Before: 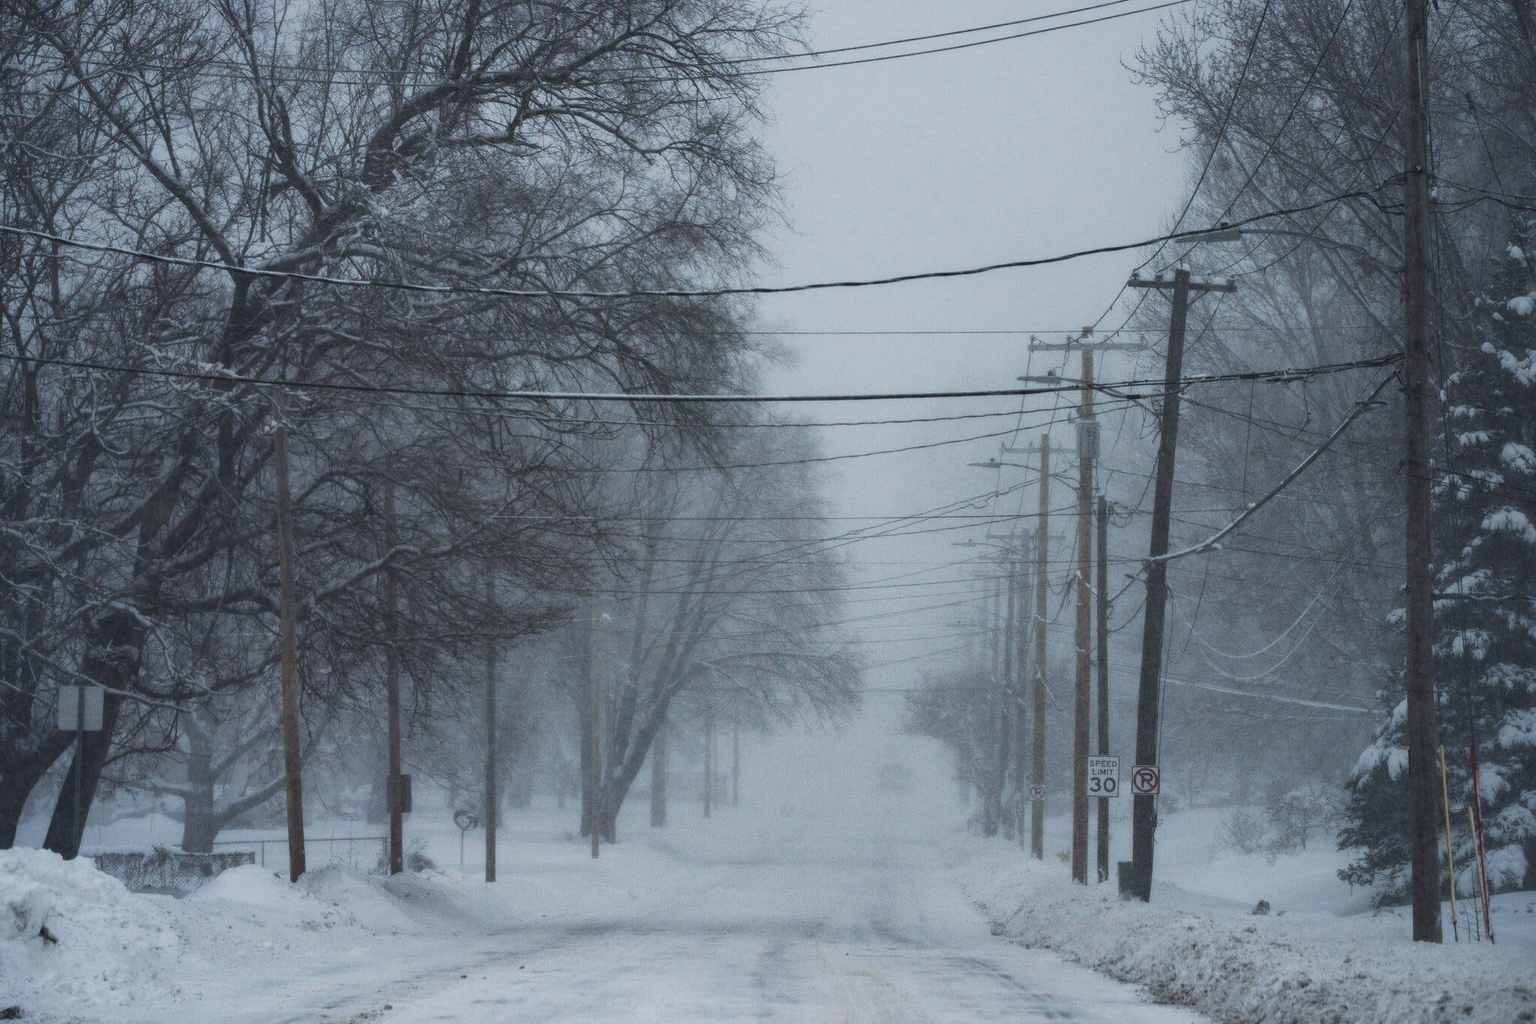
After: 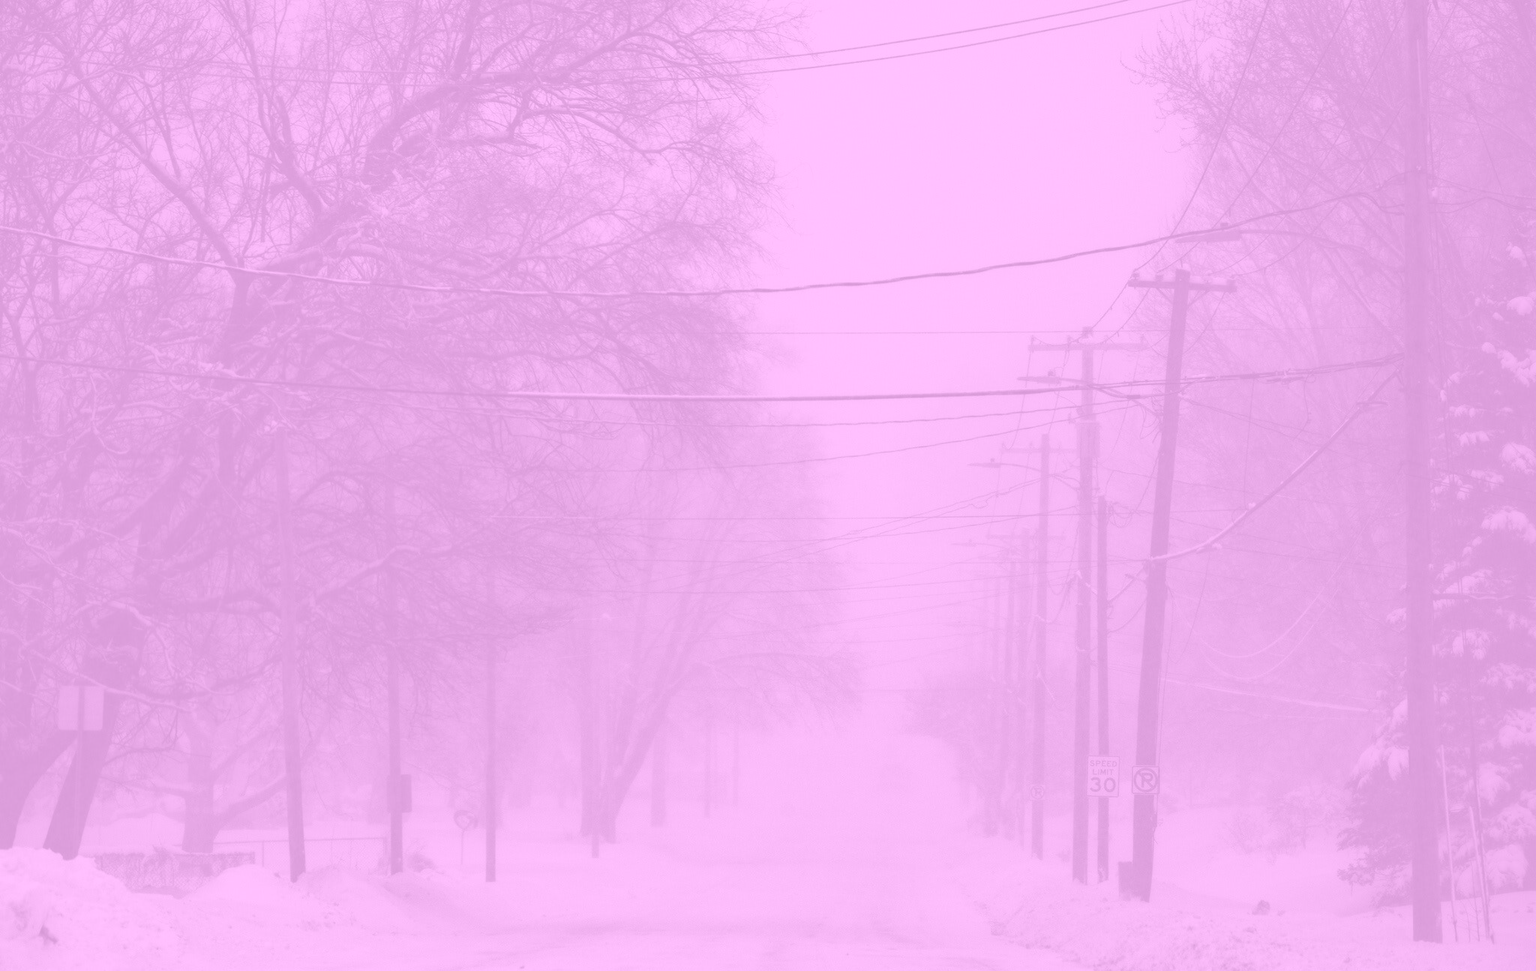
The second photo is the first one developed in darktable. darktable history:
crop and rotate: top 0%, bottom 5.097%
colorize: hue 331.2°, saturation 69%, source mix 30.28%, lightness 69.02%, version 1
exposure: black level correction -0.016, exposure -1.018 EV, compensate highlight preservation false
contrast brightness saturation: saturation 0.1
